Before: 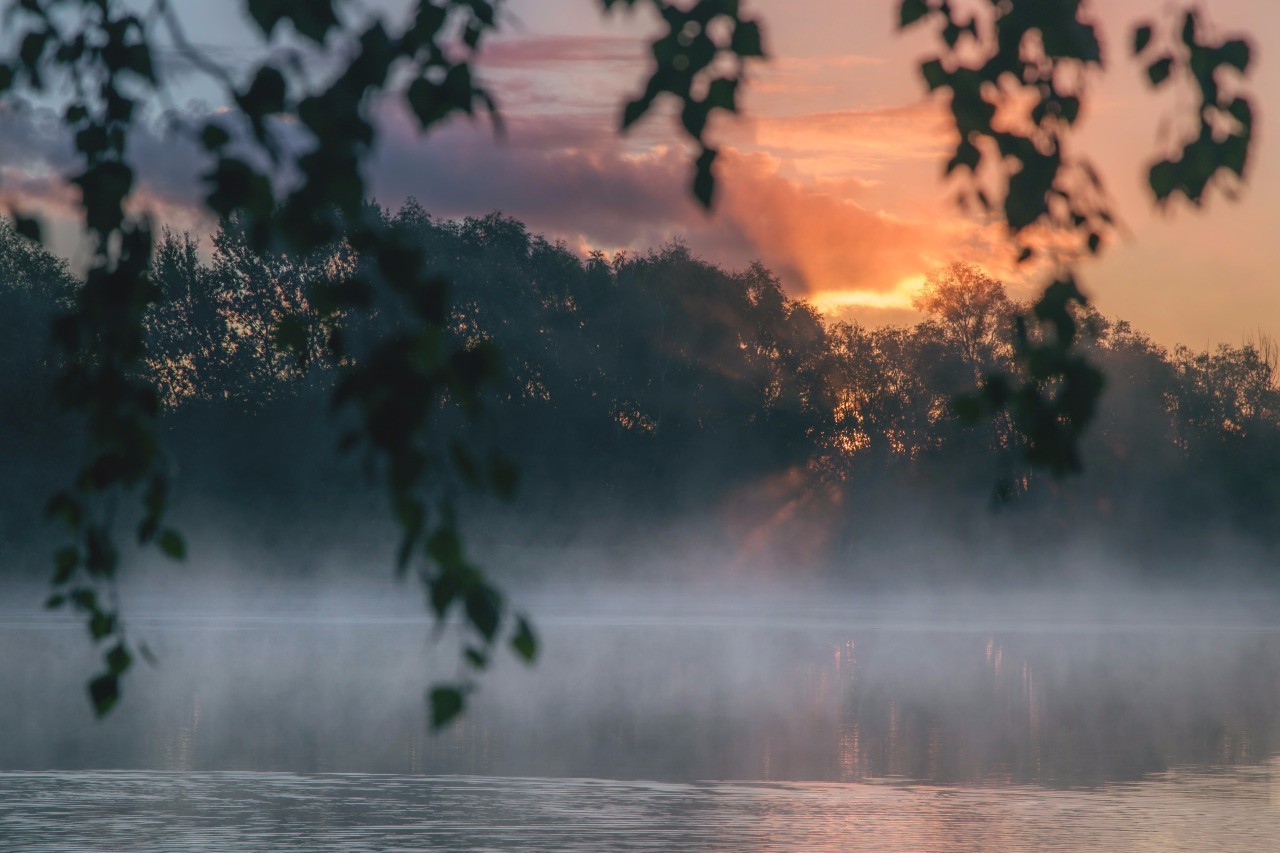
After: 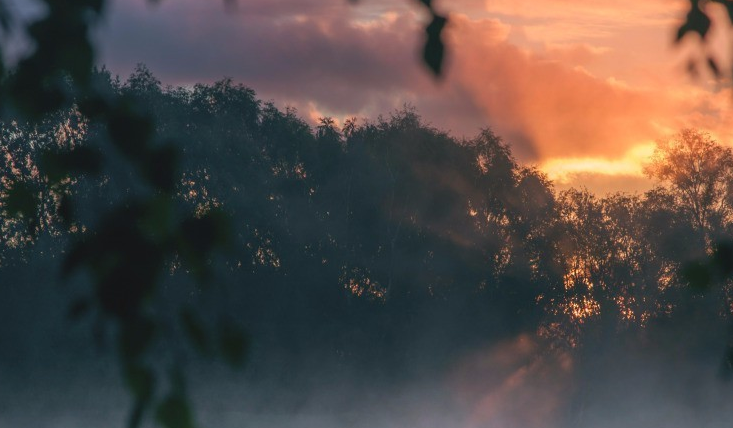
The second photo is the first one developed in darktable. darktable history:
crop: left 21.151%, top 15.705%, right 21.57%, bottom 34.095%
